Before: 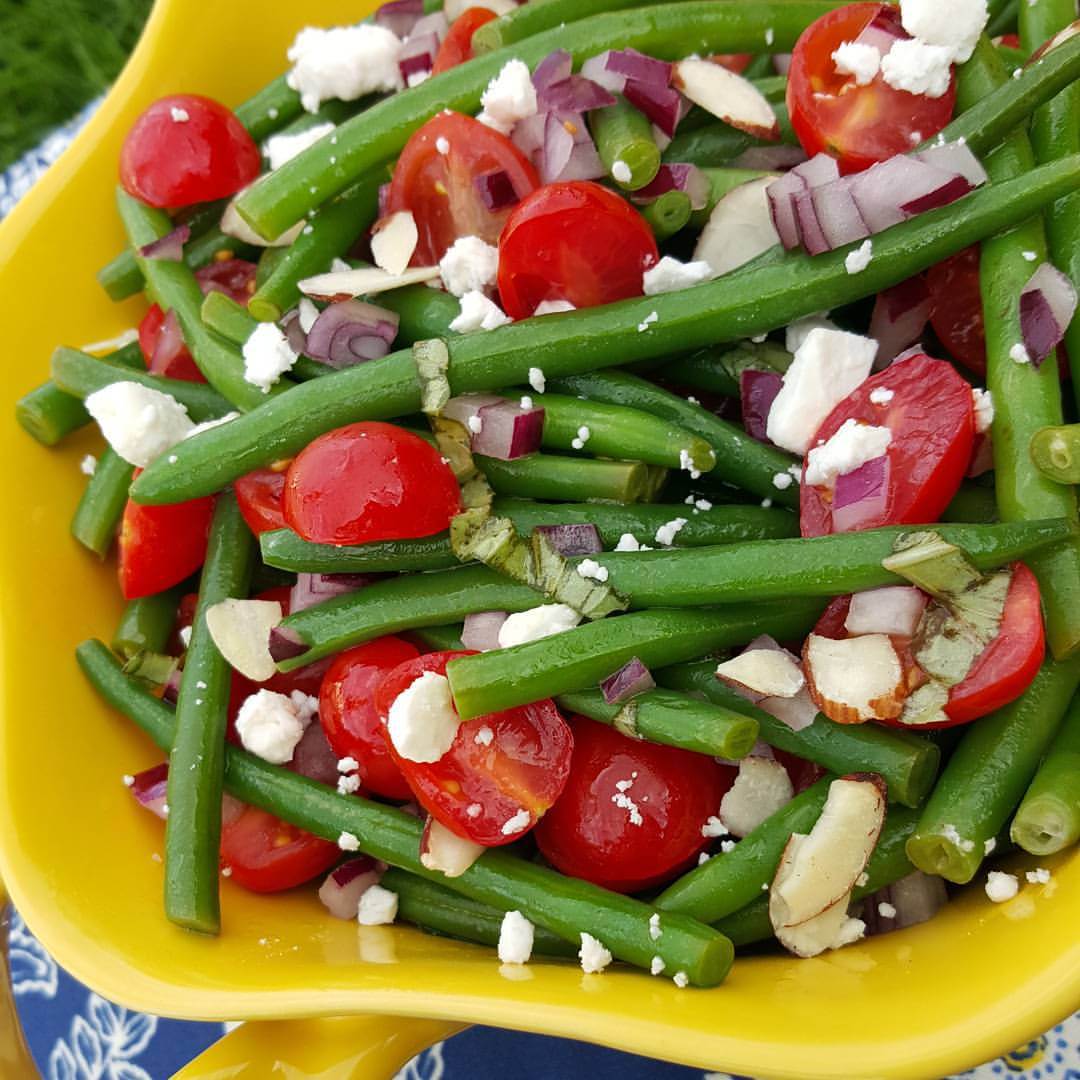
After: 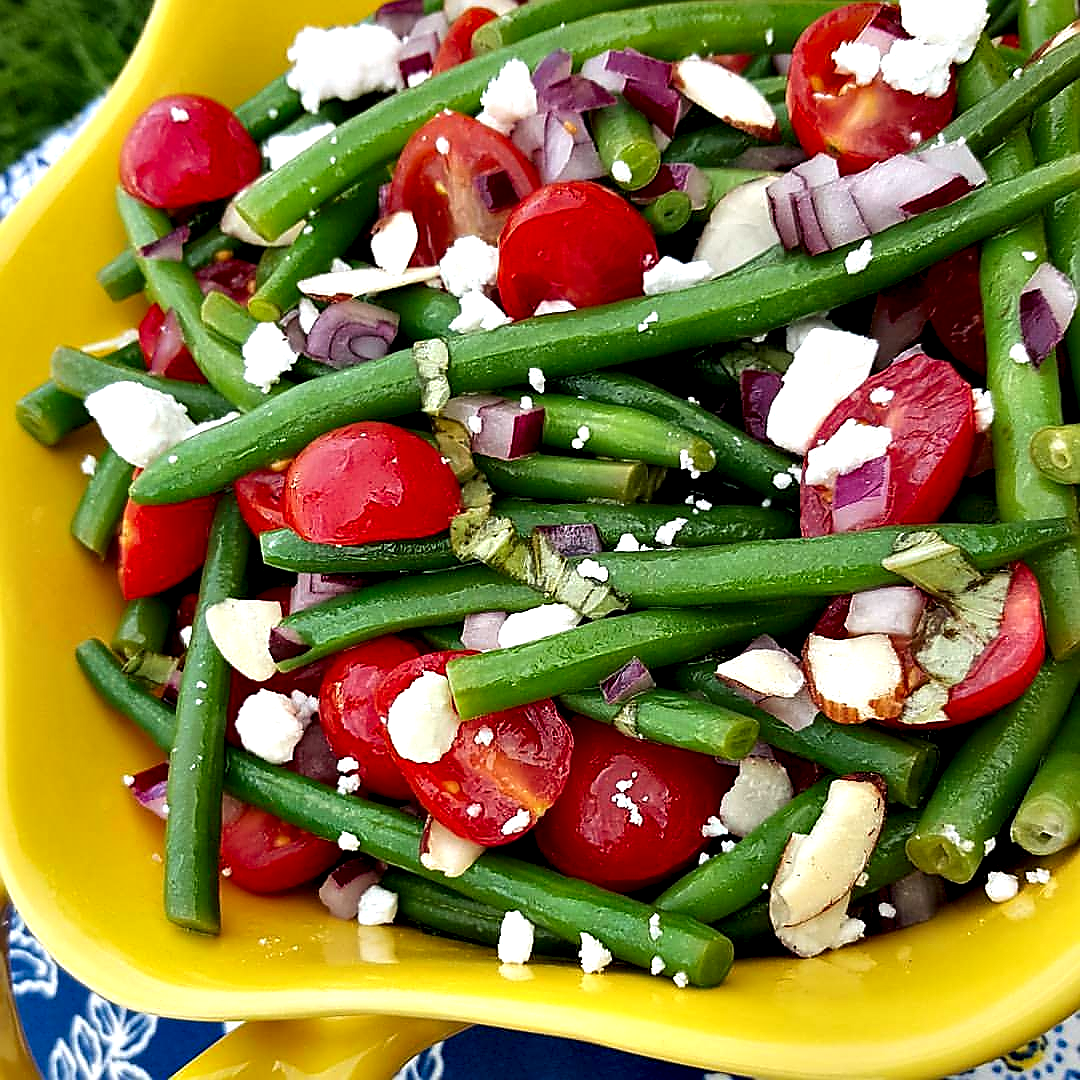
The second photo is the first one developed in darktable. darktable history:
contrast equalizer: y [[0.6 ×6], [0.55 ×6], [0 ×6], [0 ×6], [0 ×6]]
sharpen: radius 1.36, amount 1.242, threshold 0.715
